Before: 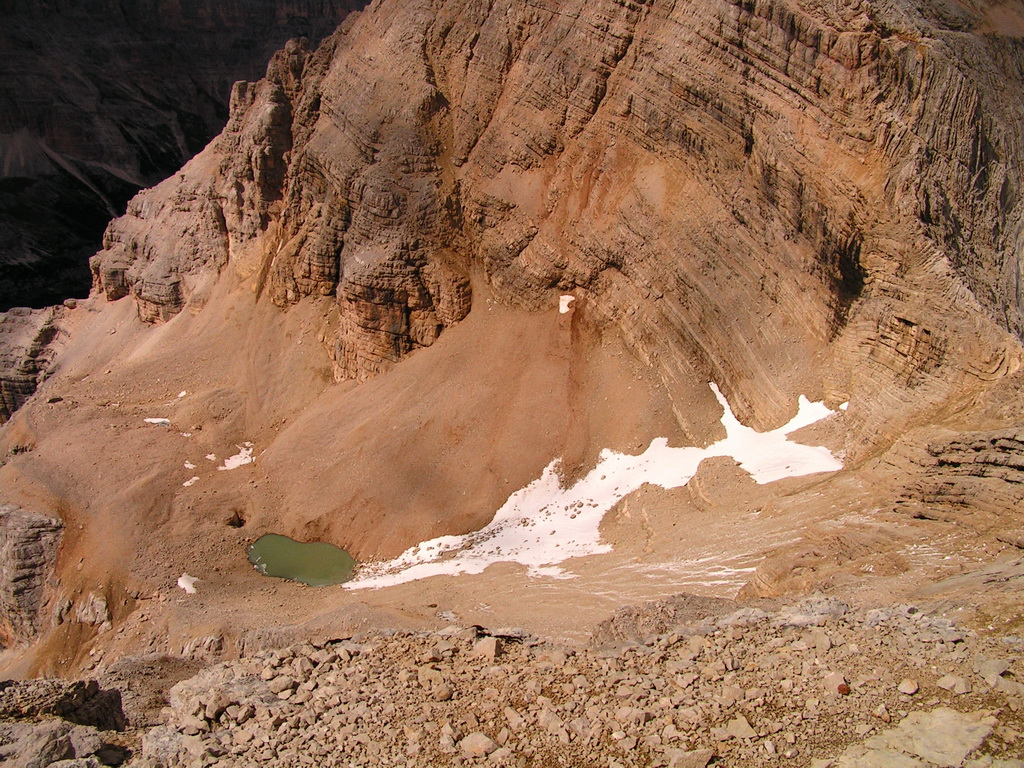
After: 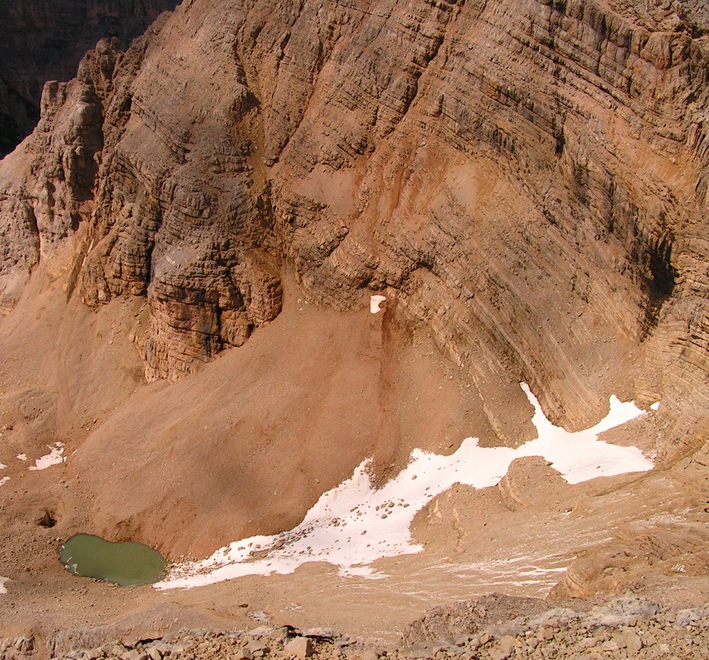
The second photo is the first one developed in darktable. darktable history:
crop: left 18.479%, right 12.2%, bottom 13.971%
tone equalizer: on, module defaults
